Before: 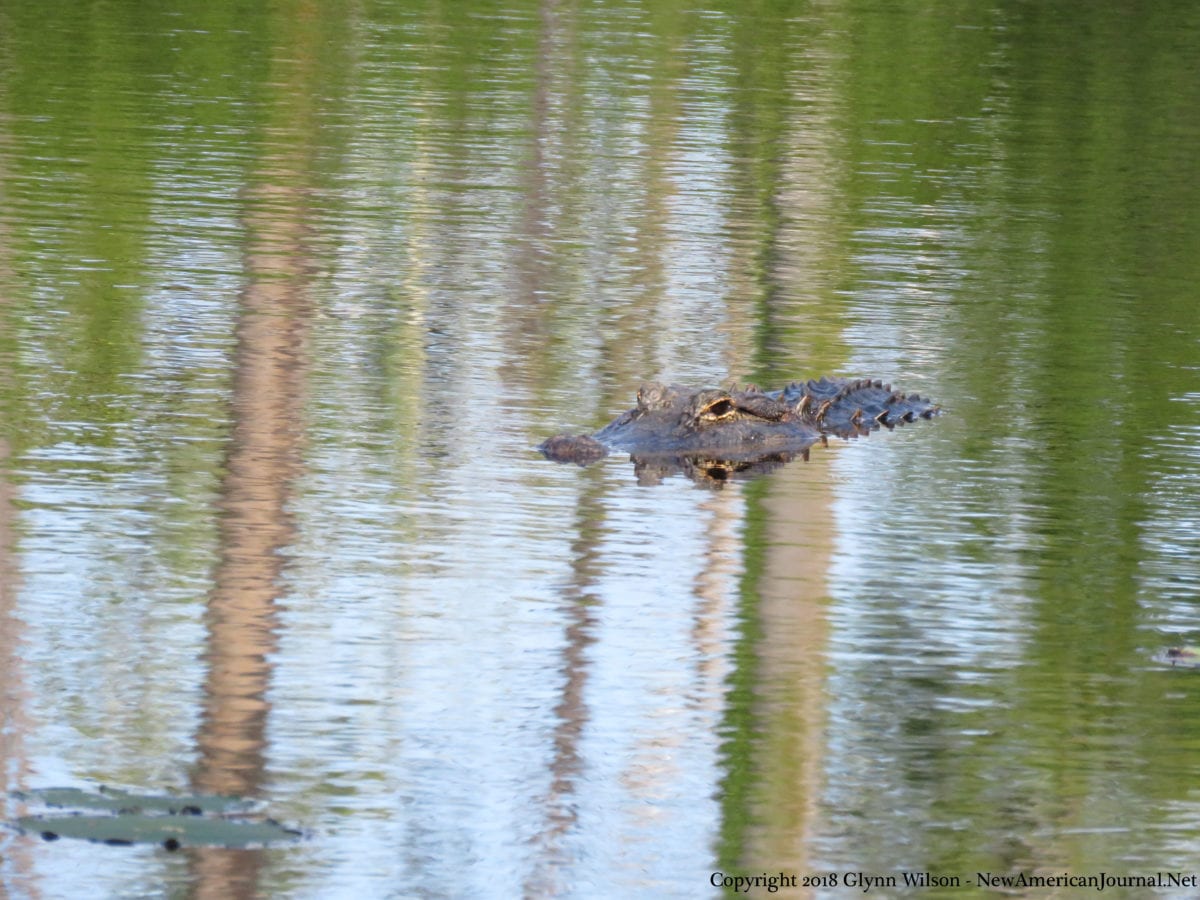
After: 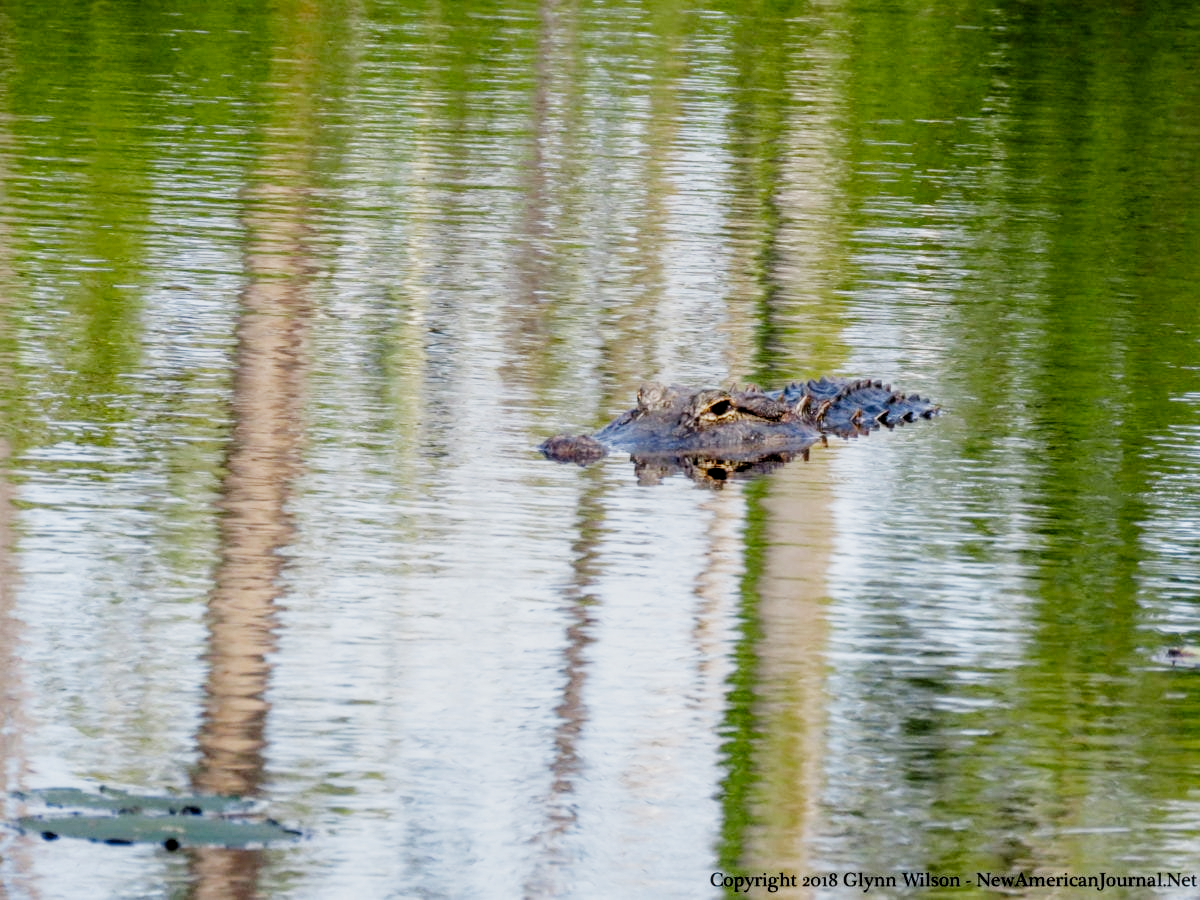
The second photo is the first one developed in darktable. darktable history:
local contrast: on, module defaults
exposure: black level correction 0.007, exposure 0.16 EV, compensate exposure bias true, compensate highlight preservation false
filmic rgb: black relative exposure -5.1 EV, white relative exposure 3.99 EV, hardness 2.88, contrast 1.296, preserve chrominance no, color science v5 (2021)
